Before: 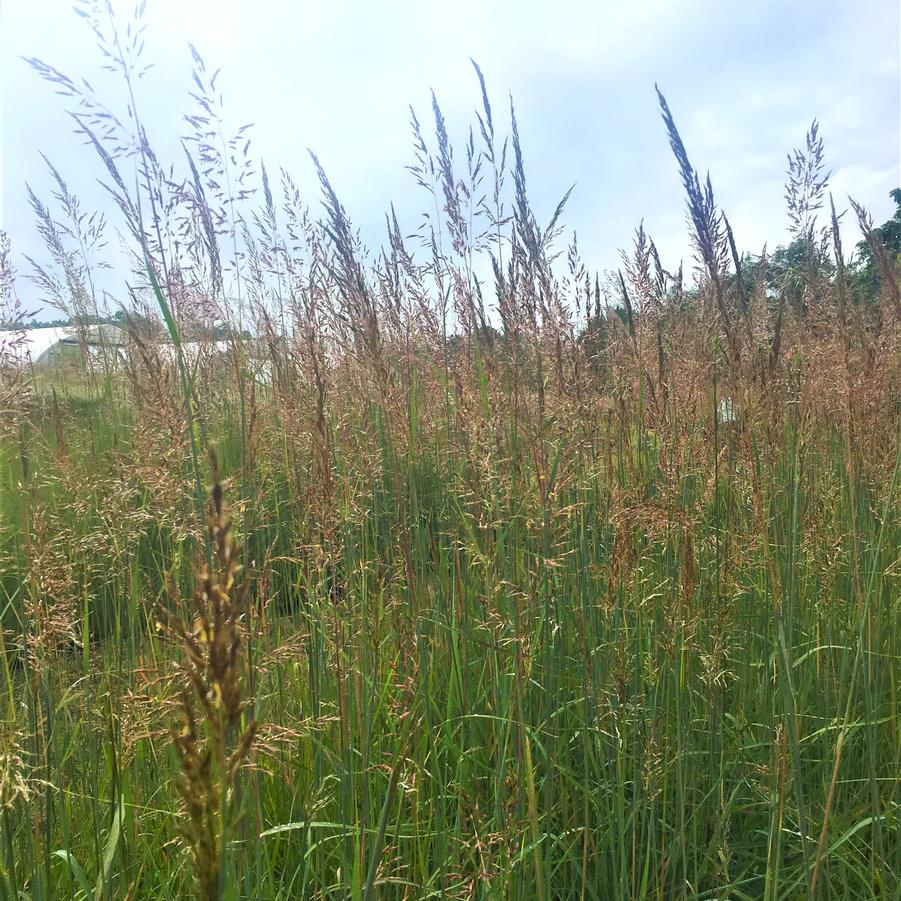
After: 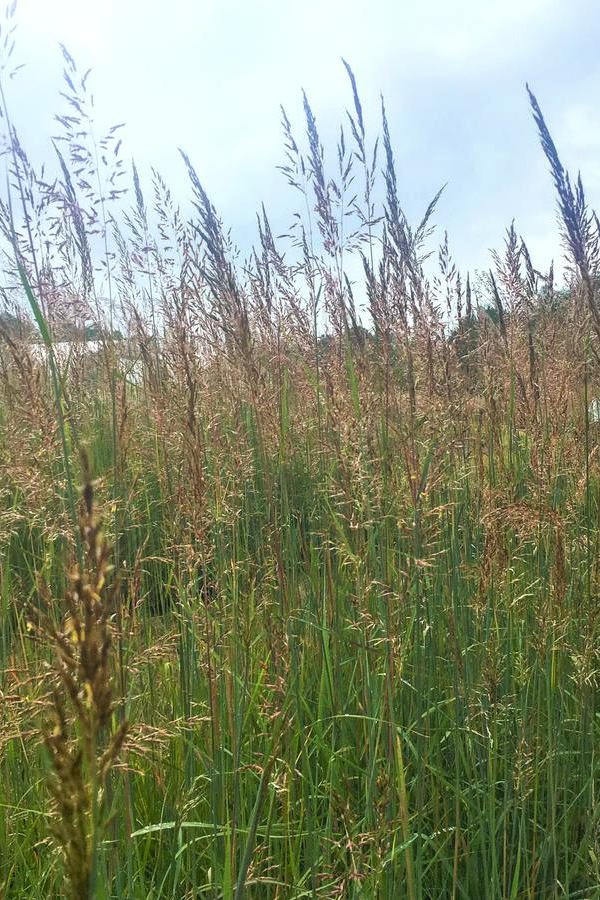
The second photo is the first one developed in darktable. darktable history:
local contrast: detail 114%
crop and rotate: left 14.401%, right 18.973%
